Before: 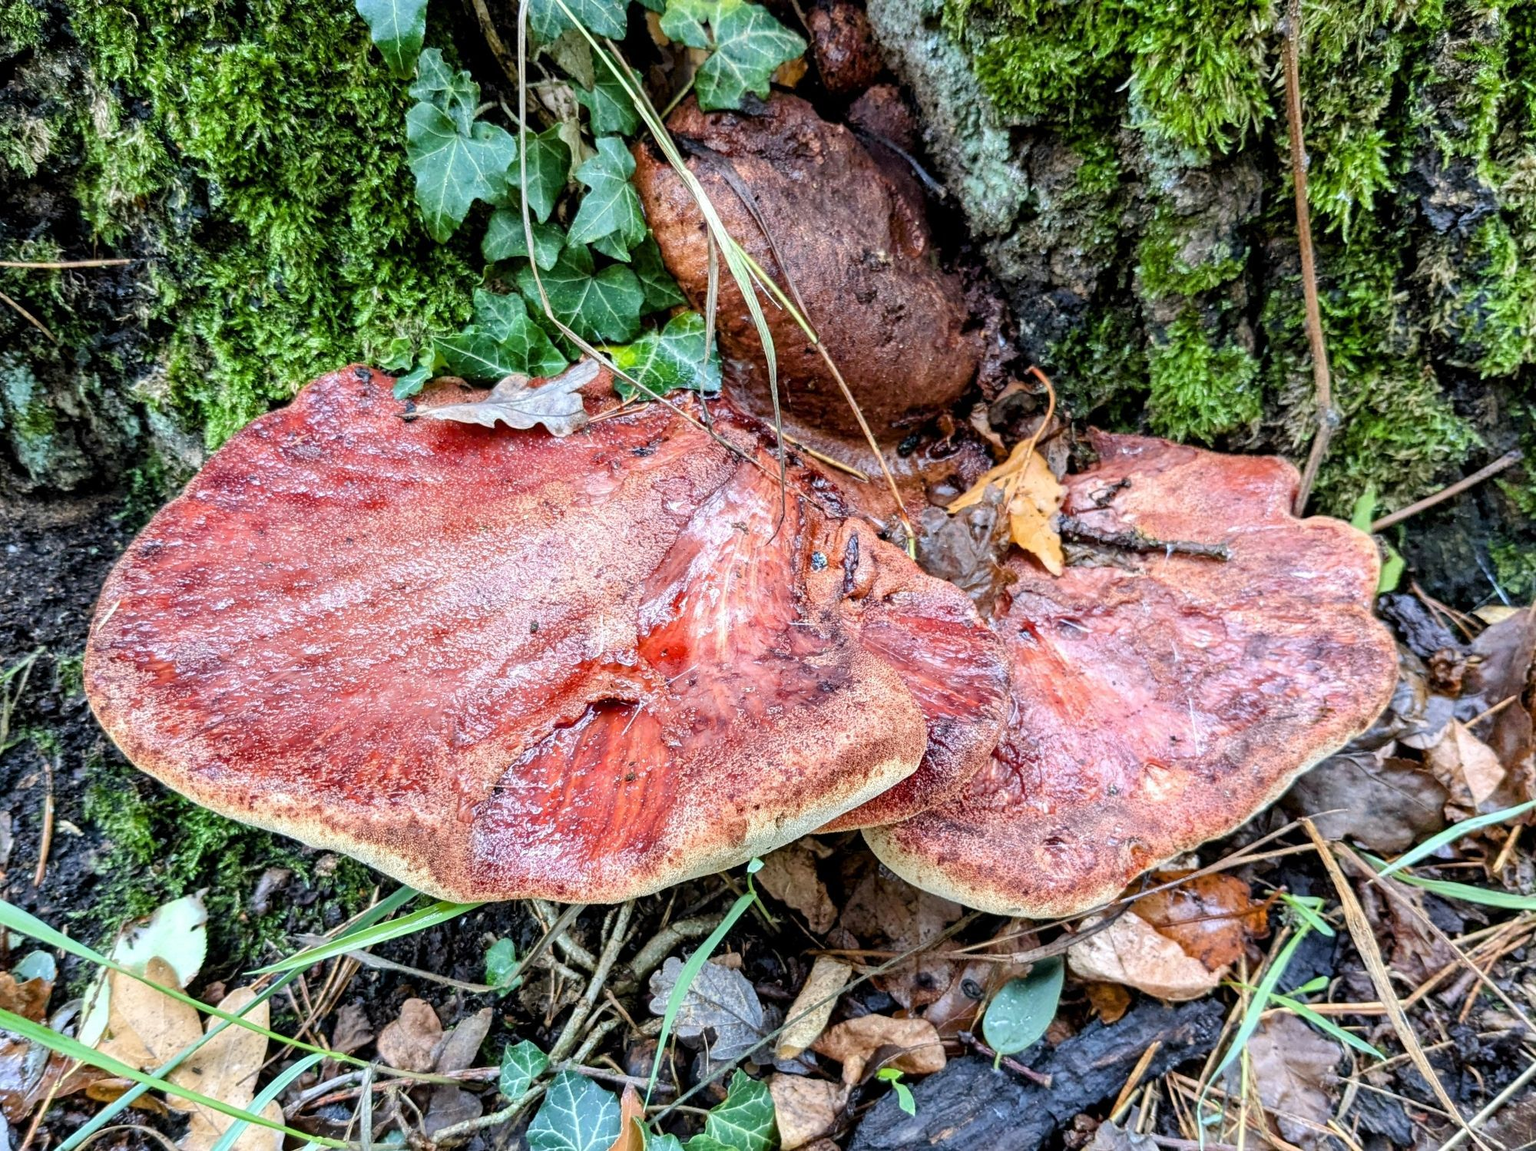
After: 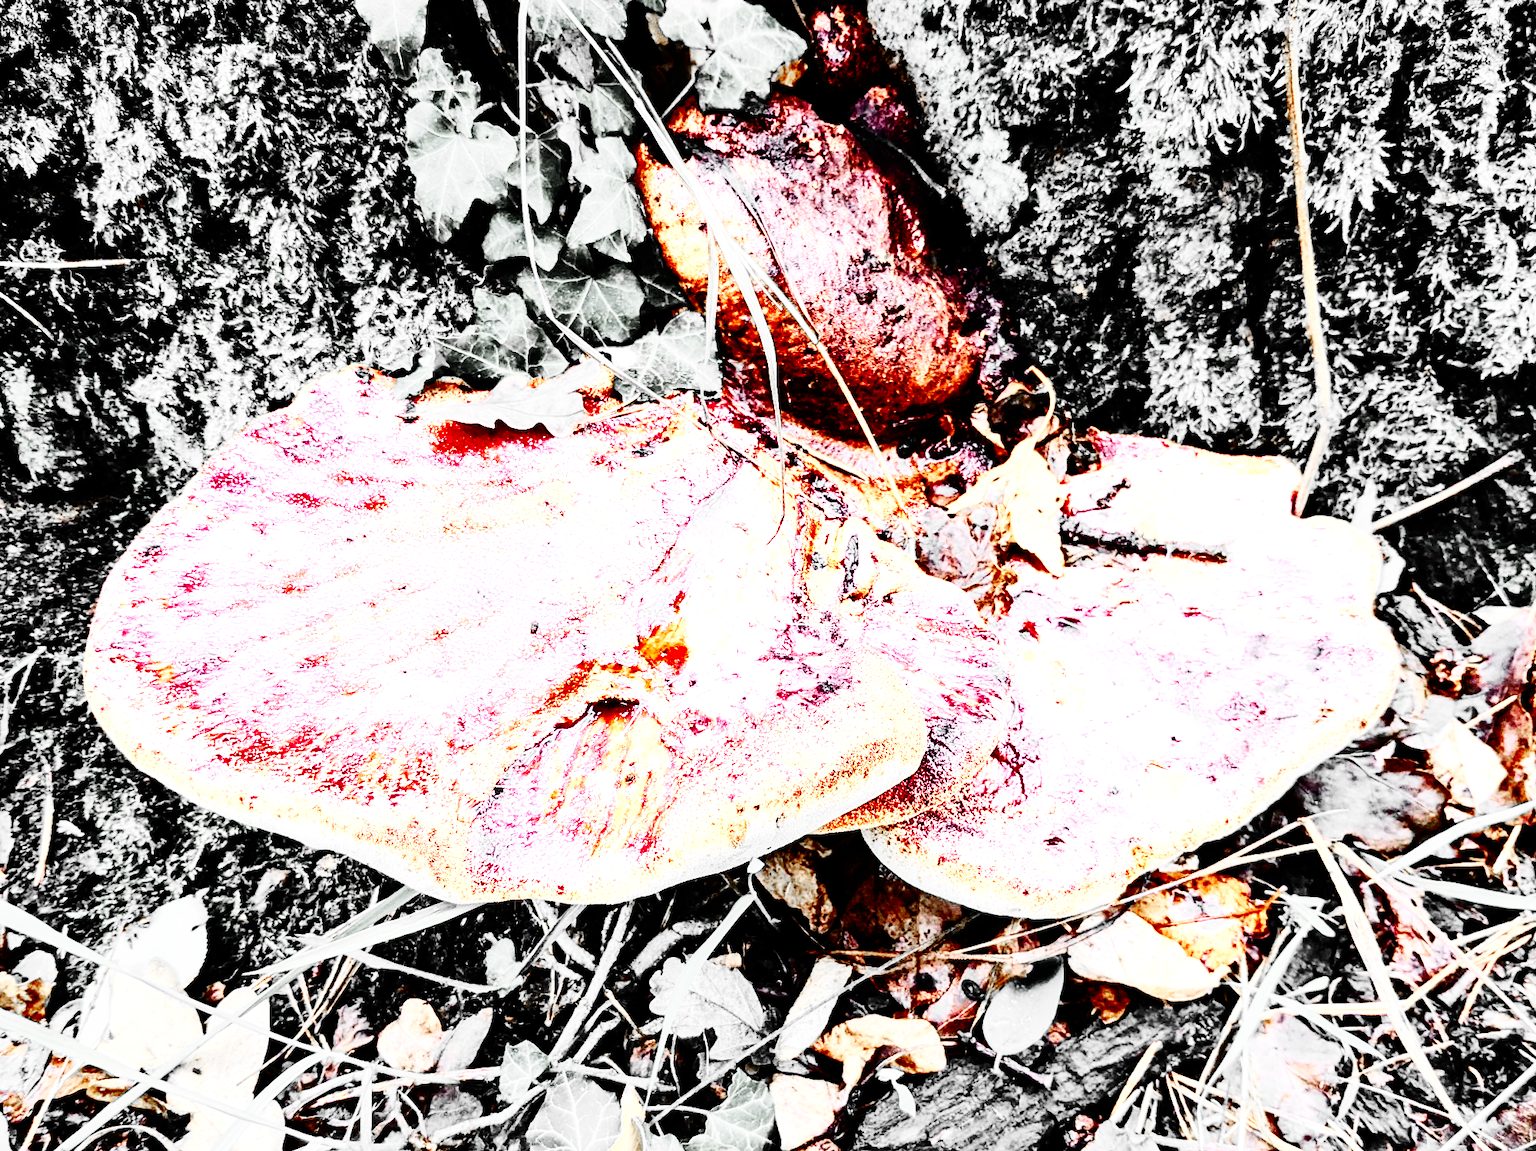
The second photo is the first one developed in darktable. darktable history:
base curve: curves: ch0 [(0, 0) (0.036, 0.01) (0.123, 0.254) (0.258, 0.504) (0.507, 0.748) (1, 1)], preserve colors none
shadows and highlights: soften with gaussian
color zones: curves: ch0 [(0, 0.65) (0.096, 0.644) (0.221, 0.539) (0.429, 0.5) (0.571, 0.5) (0.714, 0.5) (0.857, 0.5) (1, 0.65)]; ch1 [(0, 0.5) (0.143, 0.5) (0.257, -0.002) (0.429, 0.04) (0.571, -0.001) (0.714, -0.015) (0.857, 0.024) (1, 0.5)]
contrast brightness saturation: contrast 0.41, brightness 0.101, saturation 0.213
